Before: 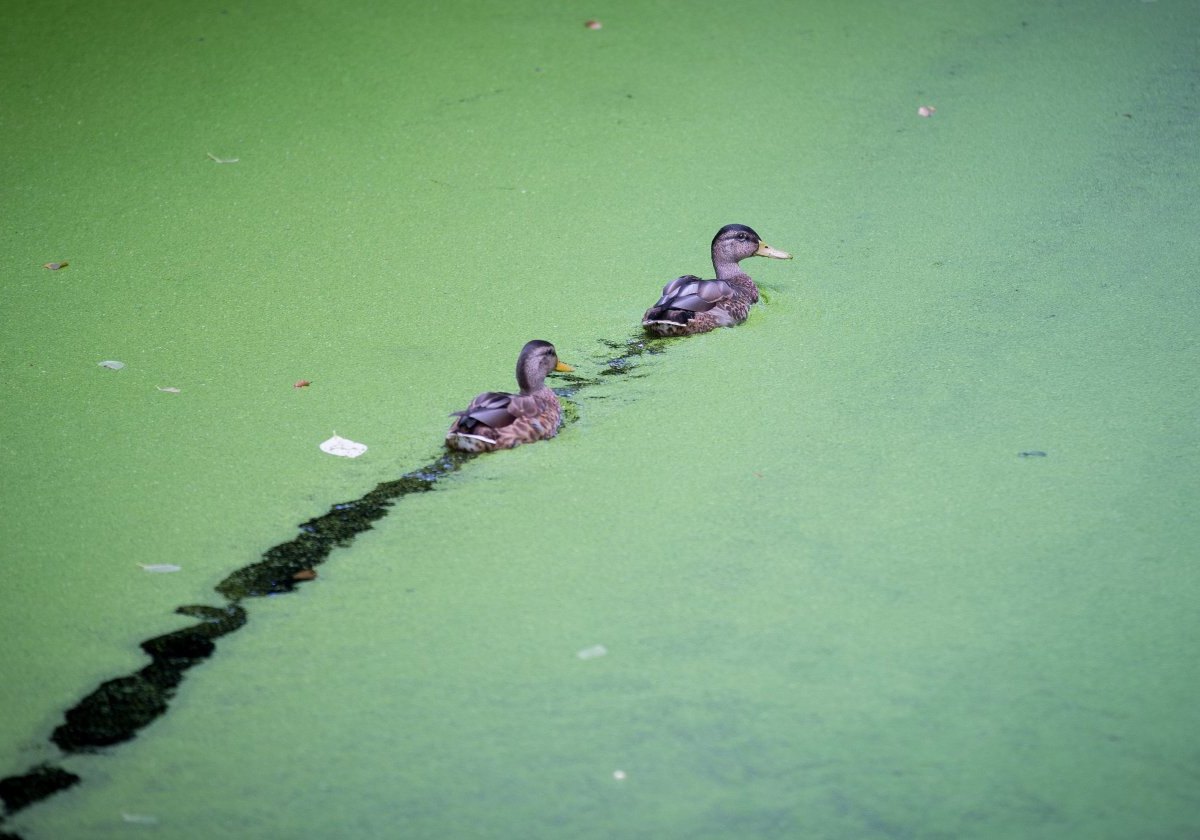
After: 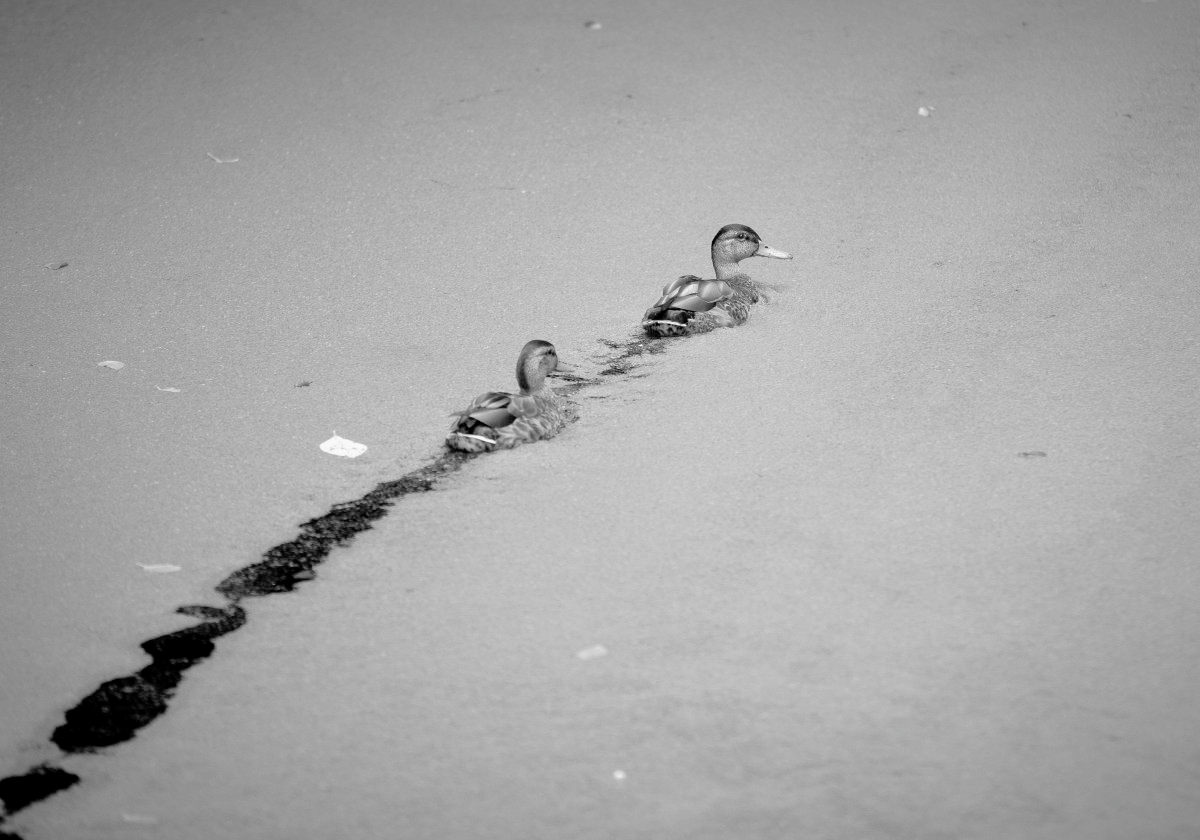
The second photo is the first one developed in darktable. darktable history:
exposure: black level correction 0.004, exposure 0.015 EV, compensate highlight preservation false
tone curve: curves: ch0 [(0, 0) (0.003, 0.007) (0.011, 0.011) (0.025, 0.021) (0.044, 0.04) (0.069, 0.07) (0.1, 0.129) (0.136, 0.187) (0.177, 0.254) (0.224, 0.325) (0.277, 0.398) (0.335, 0.461) (0.399, 0.513) (0.468, 0.571) (0.543, 0.624) (0.623, 0.69) (0.709, 0.777) (0.801, 0.86) (0.898, 0.953) (1, 1)], color space Lab, independent channels, preserve colors none
color calibration: output gray [0.267, 0.423, 0.261, 0], illuminant as shot in camera, x 0.358, y 0.373, temperature 4628.91 K
